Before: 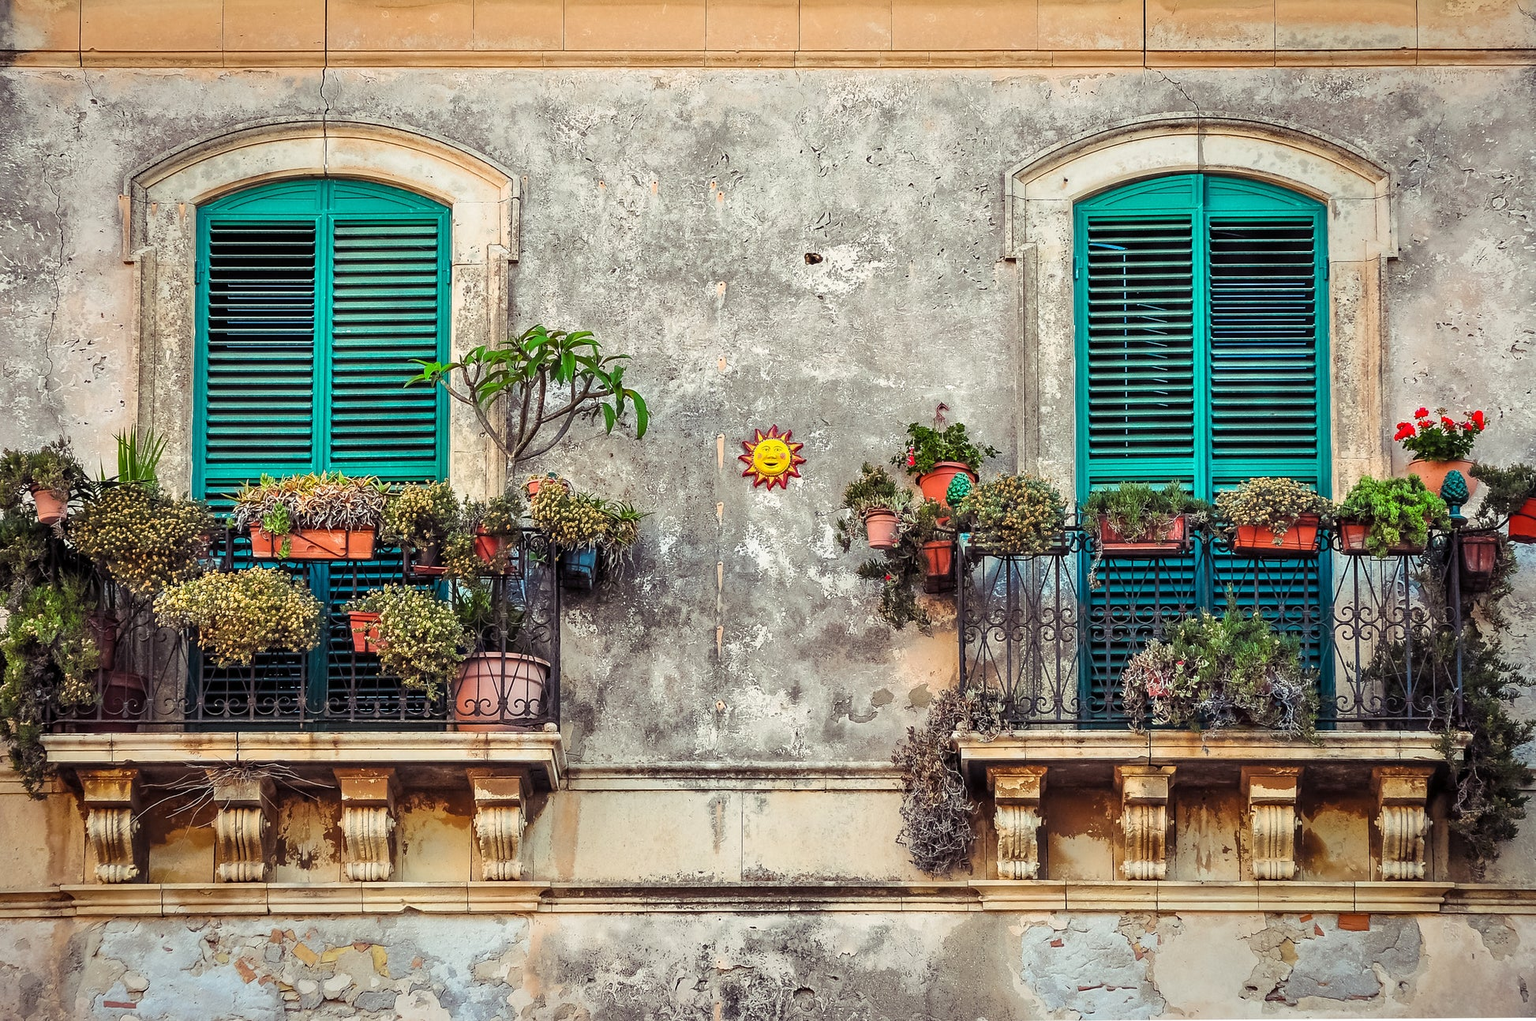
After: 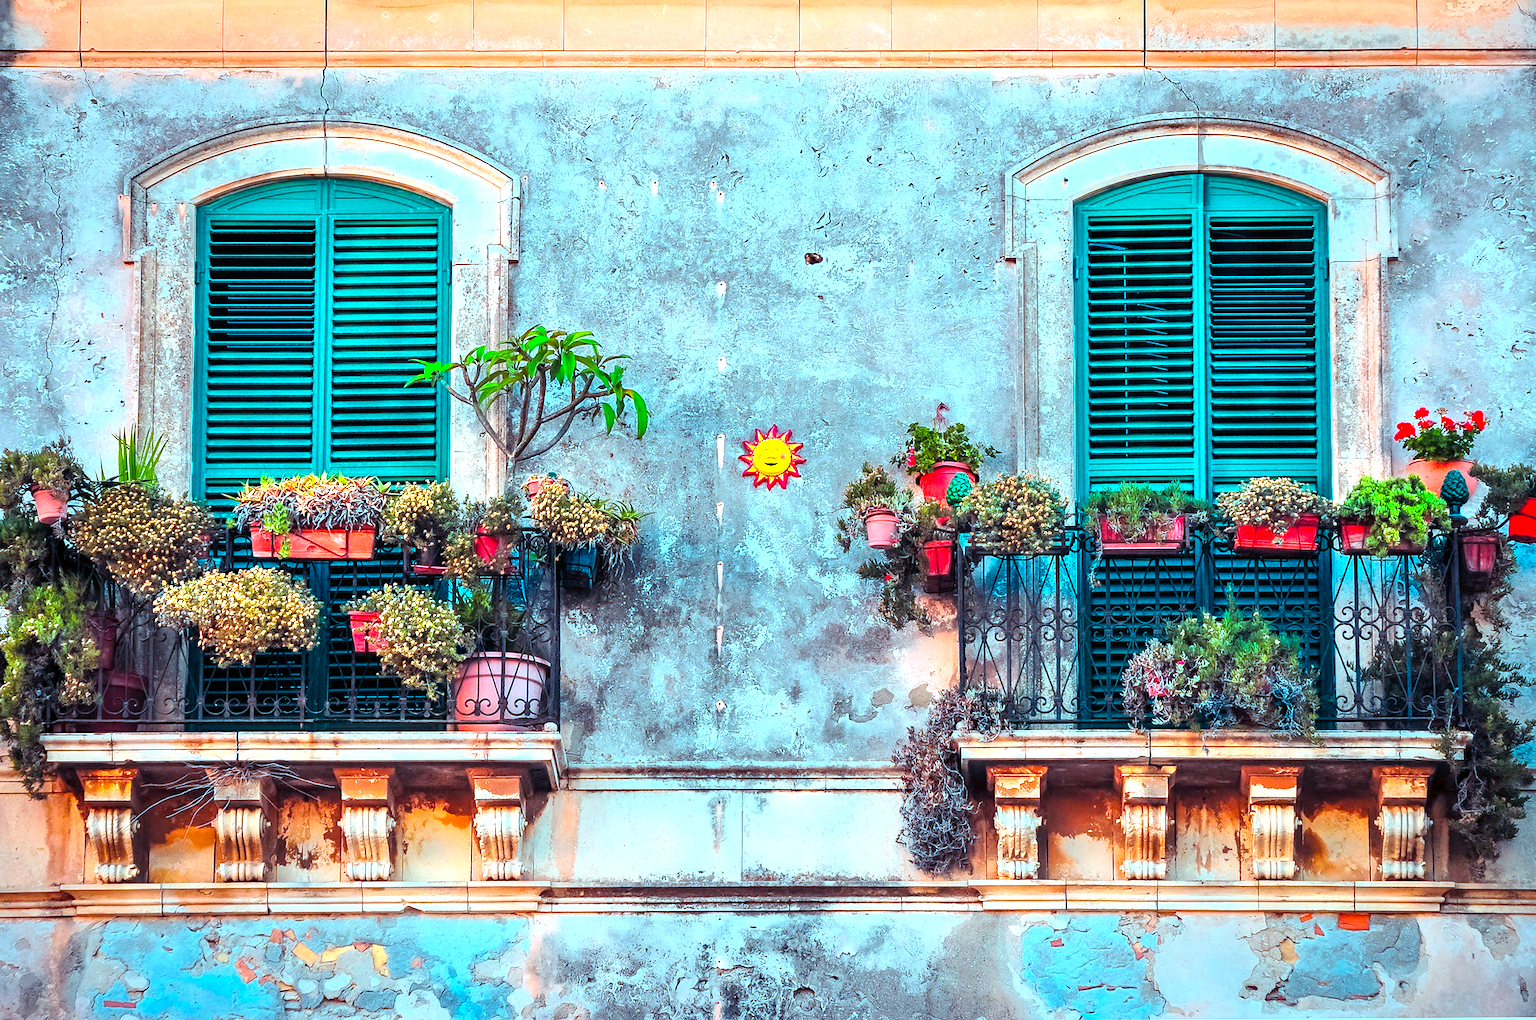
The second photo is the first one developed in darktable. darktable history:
color calibration: output R [1.422, -0.35, -0.252, 0], output G [-0.238, 1.259, -0.084, 0], output B [-0.081, -0.196, 1.58, 0], output brightness [0.49, 0.671, -0.57, 0], illuminant as shot in camera, x 0.358, y 0.373, temperature 4628.91 K, saturation algorithm version 1 (2020)
